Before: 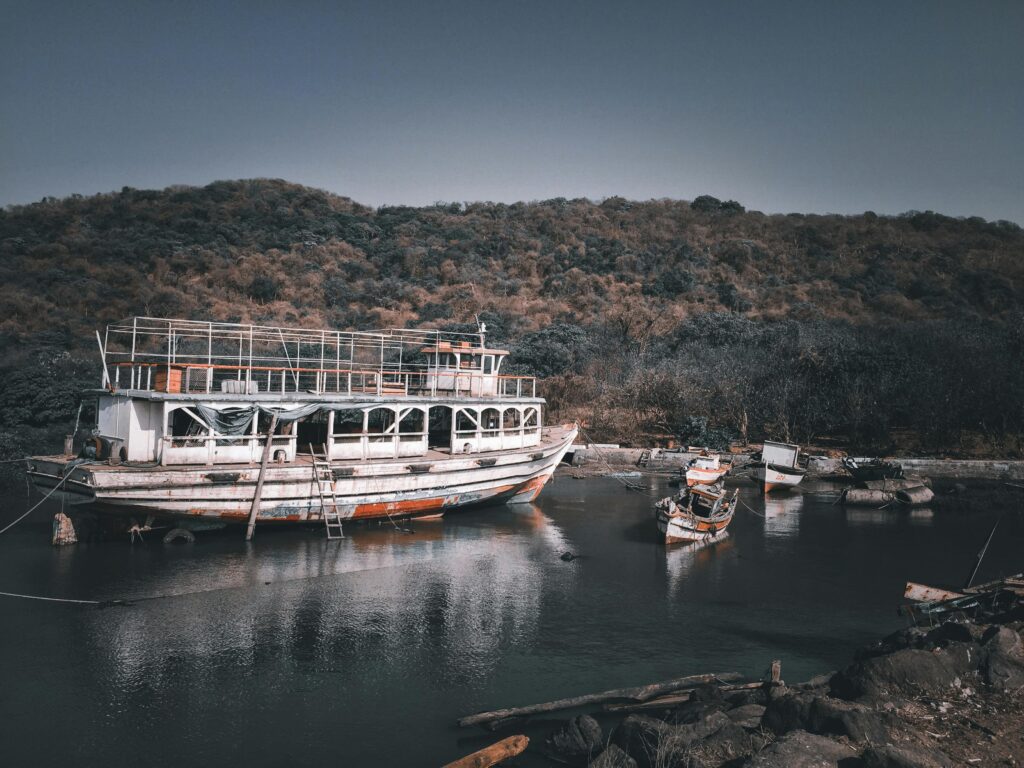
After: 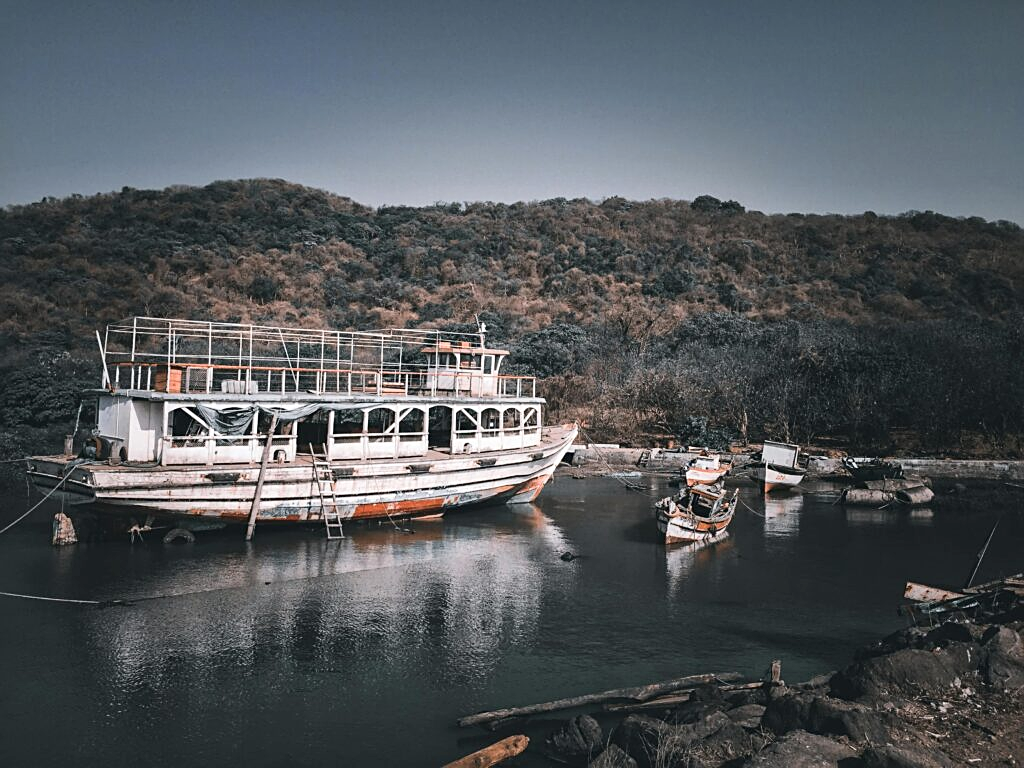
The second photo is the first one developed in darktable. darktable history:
sharpen: on, module defaults
tone curve: curves: ch0 [(0, 0) (0.004, 0.002) (0.02, 0.013) (0.218, 0.218) (0.664, 0.718) (0.832, 0.873) (1, 1)], color space Lab, independent channels, preserve colors none
